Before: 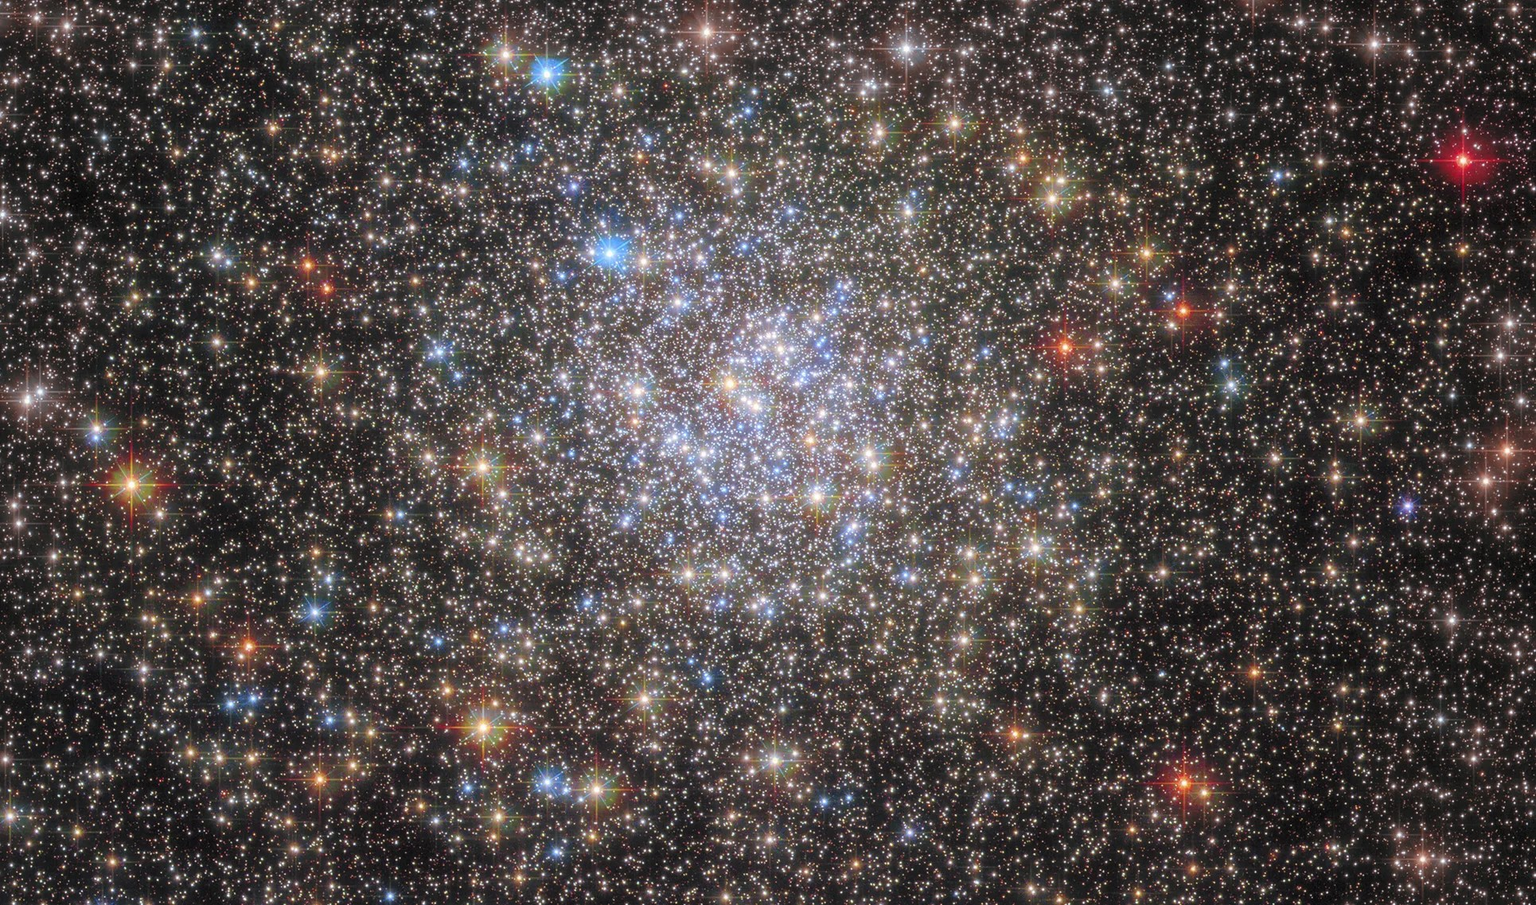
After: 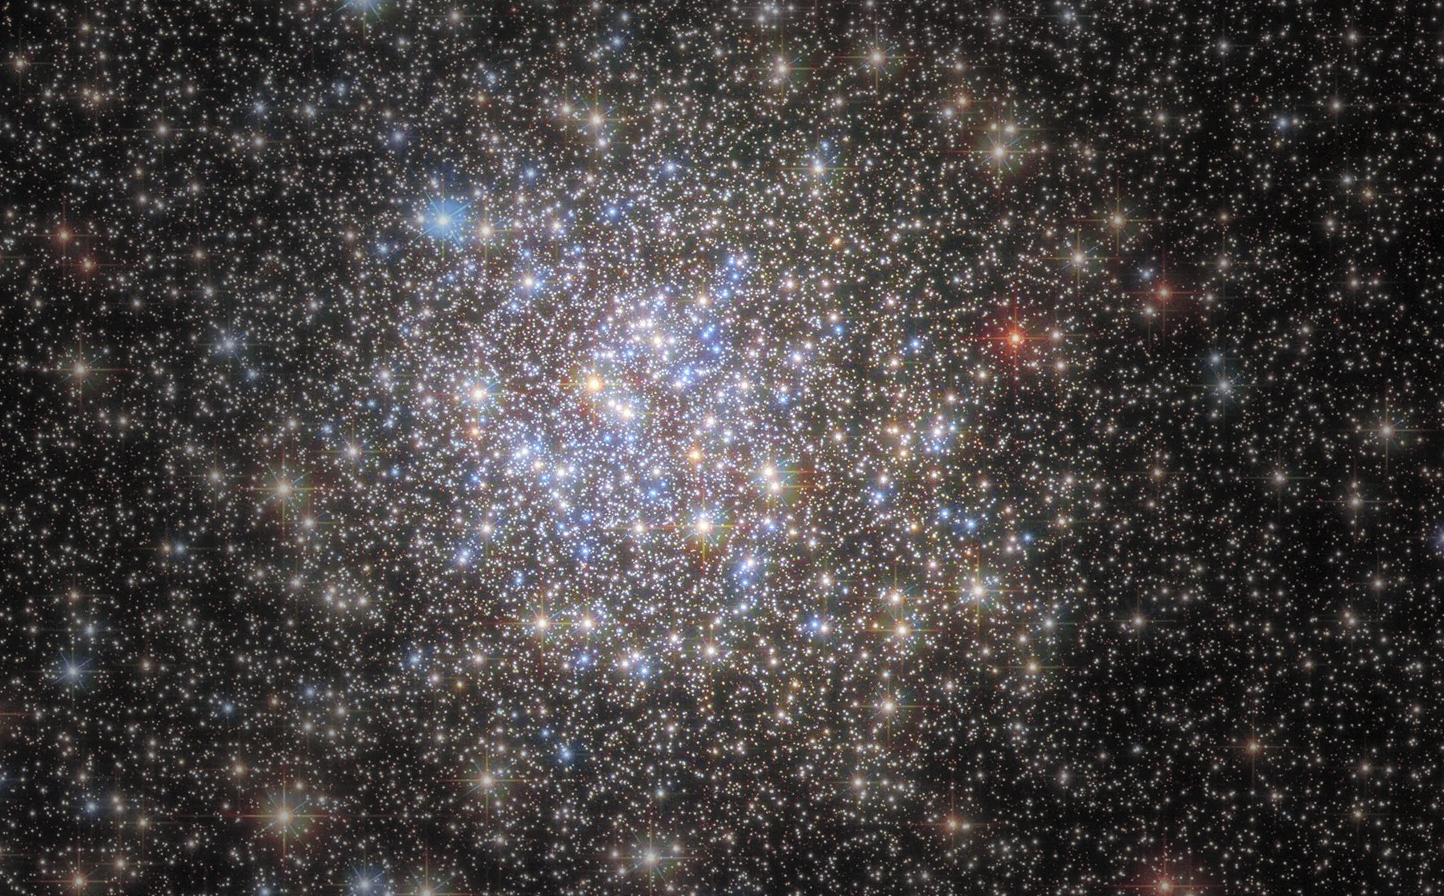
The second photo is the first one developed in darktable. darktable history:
vignetting: fall-off start 31.28%, fall-off radius 34.64%, brightness -0.575
crop: left 16.768%, top 8.653%, right 8.362%, bottom 12.485%
